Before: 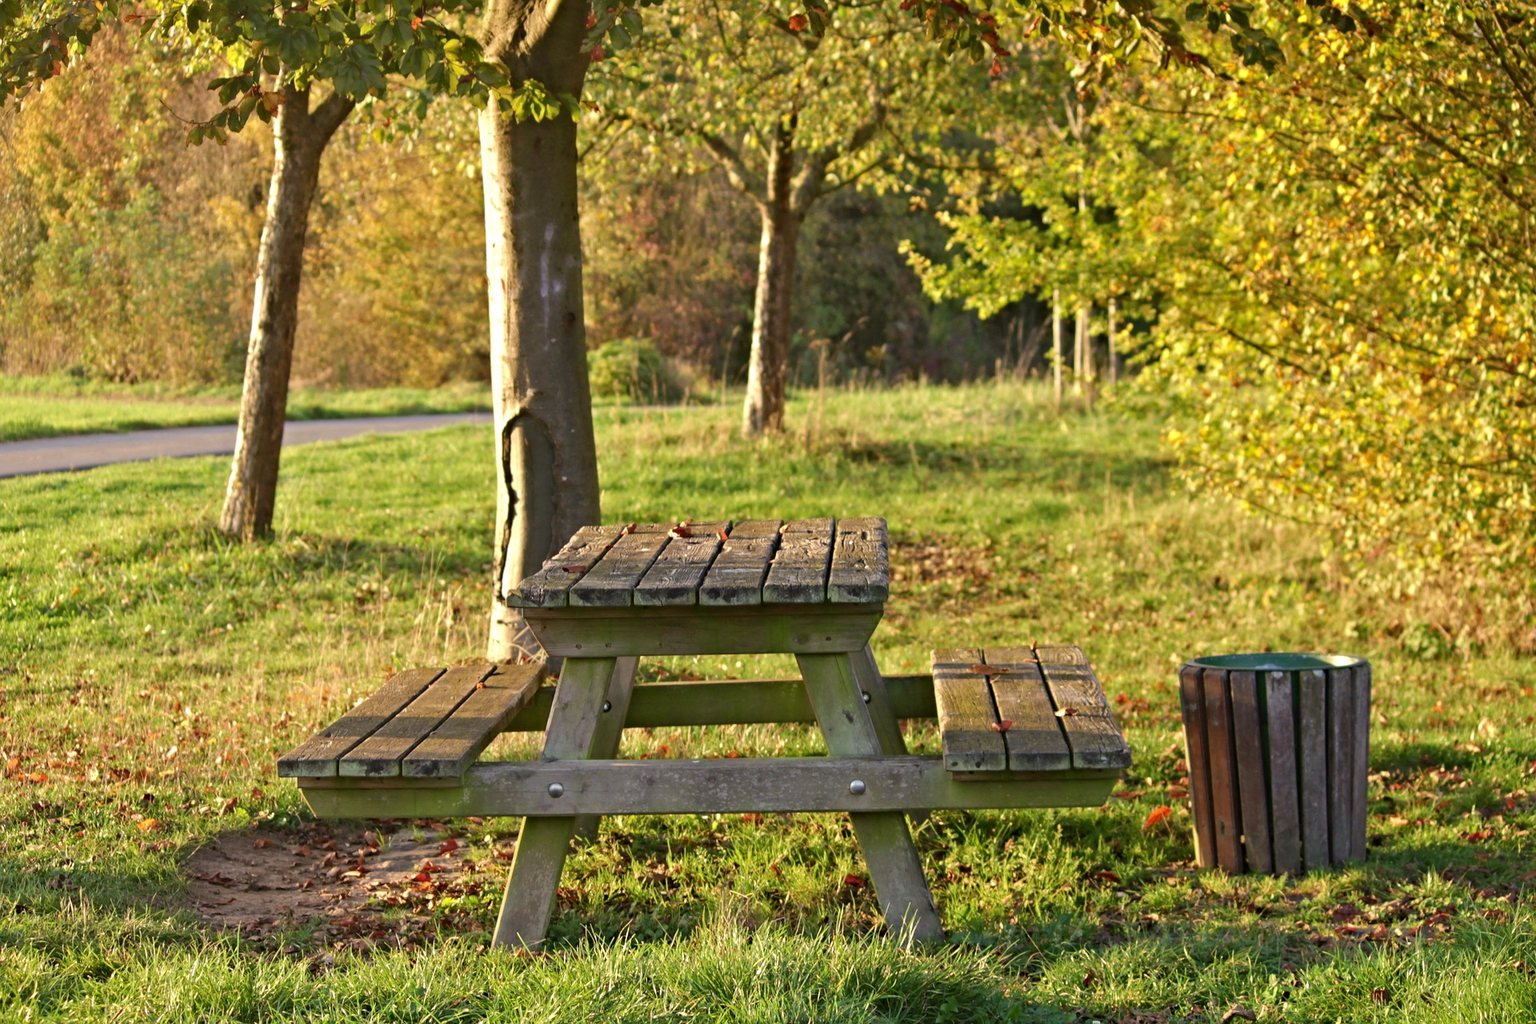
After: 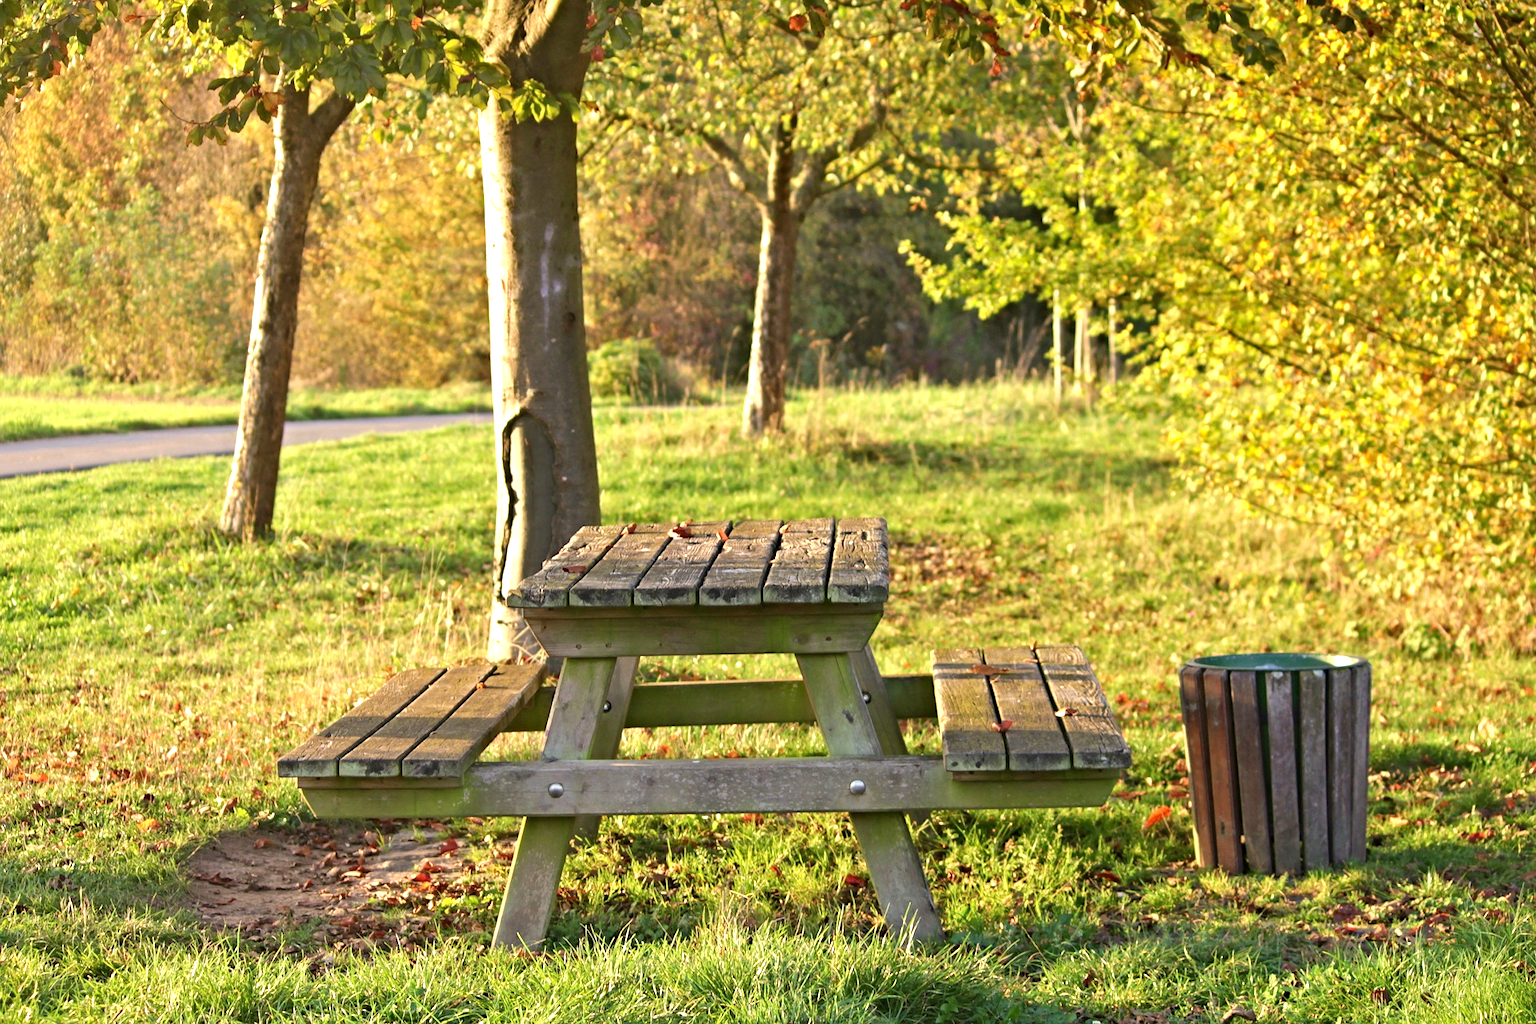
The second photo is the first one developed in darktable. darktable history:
exposure: exposure 0.61 EV, compensate exposure bias true, compensate highlight preservation false
